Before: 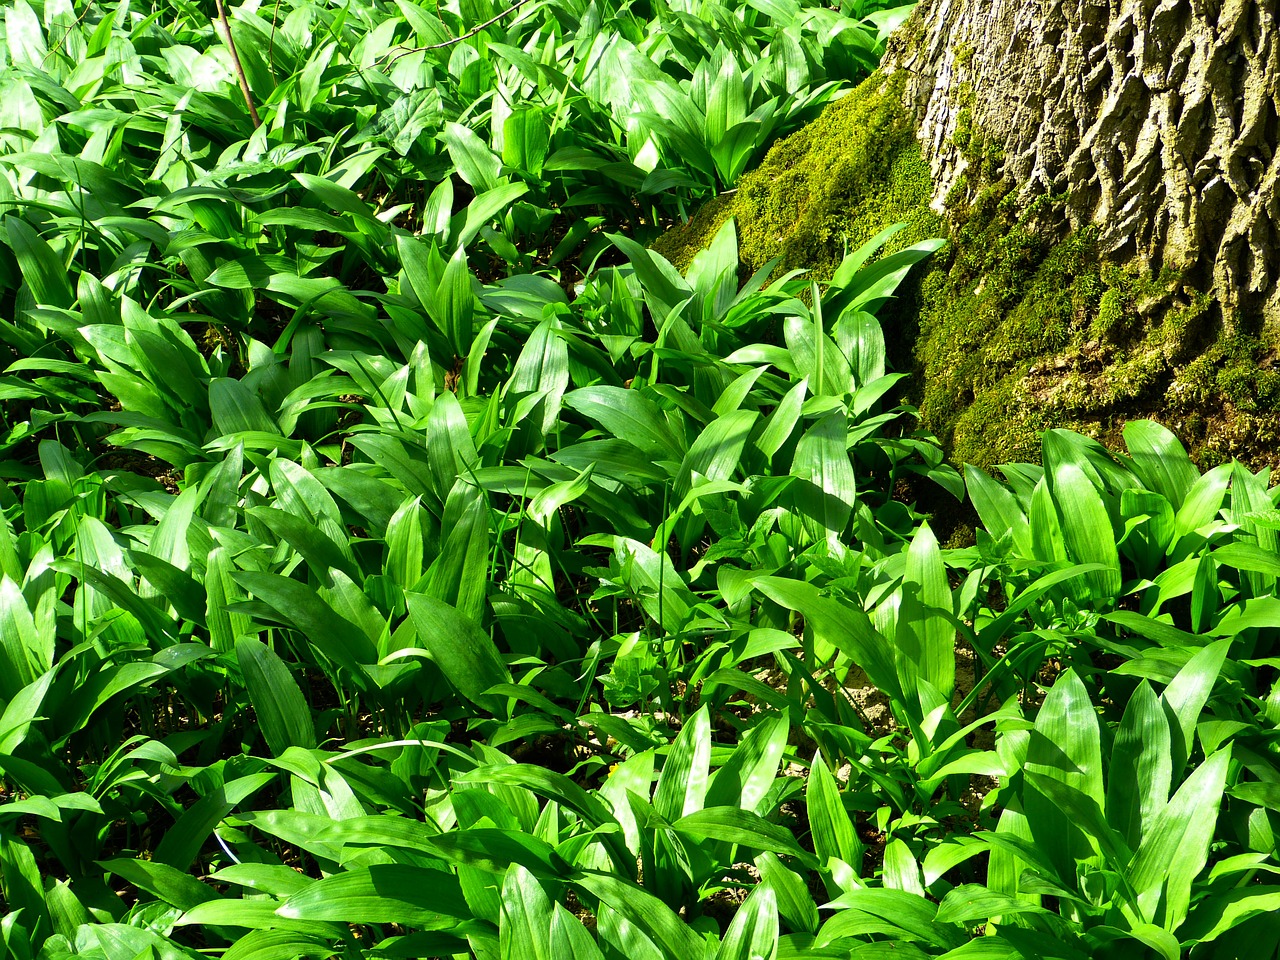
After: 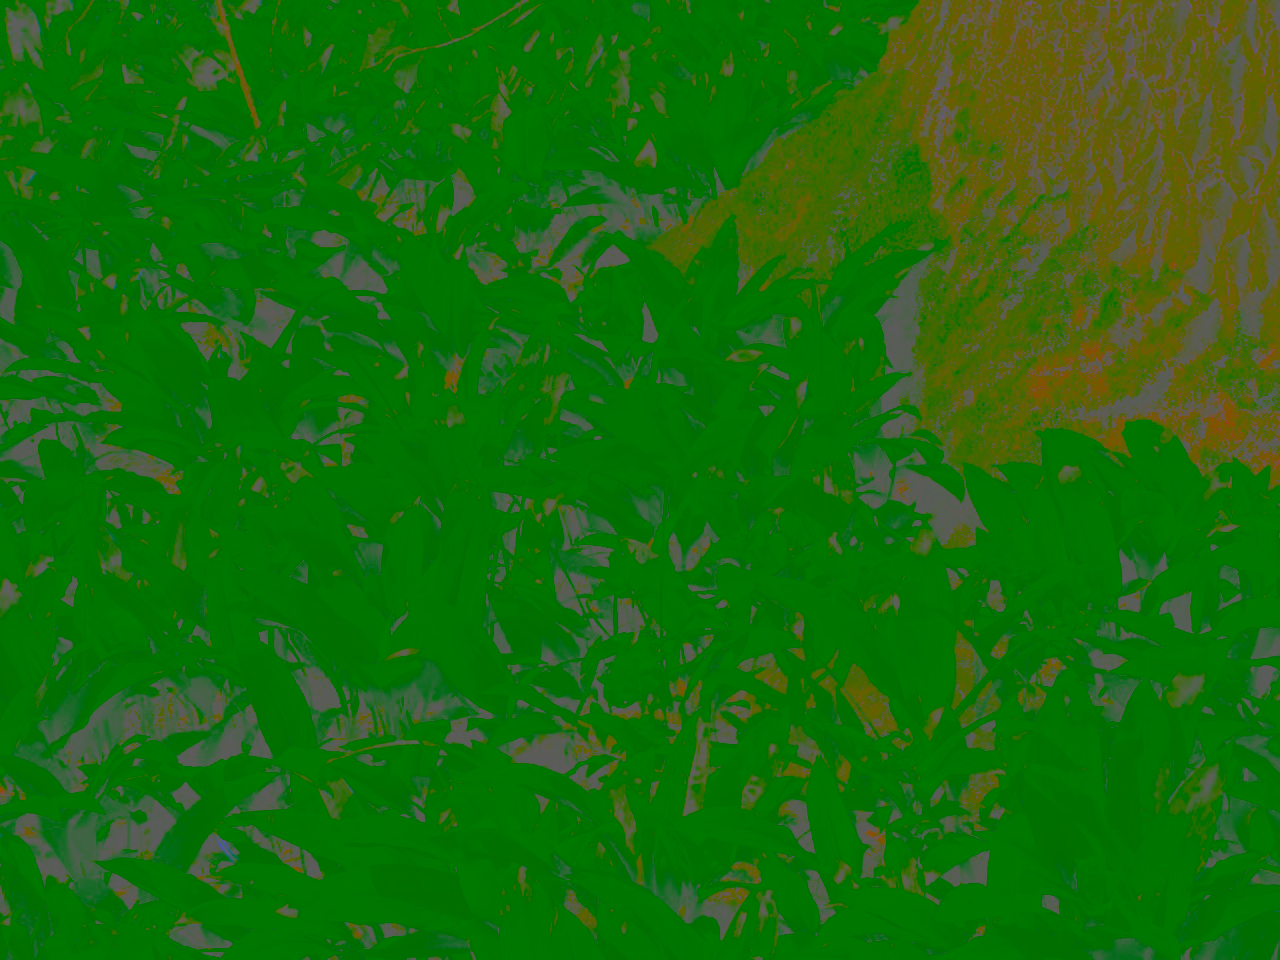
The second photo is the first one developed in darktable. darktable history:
contrast brightness saturation: contrast -0.99, brightness -0.17, saturation 0.75
local contrast: on, module defaults
